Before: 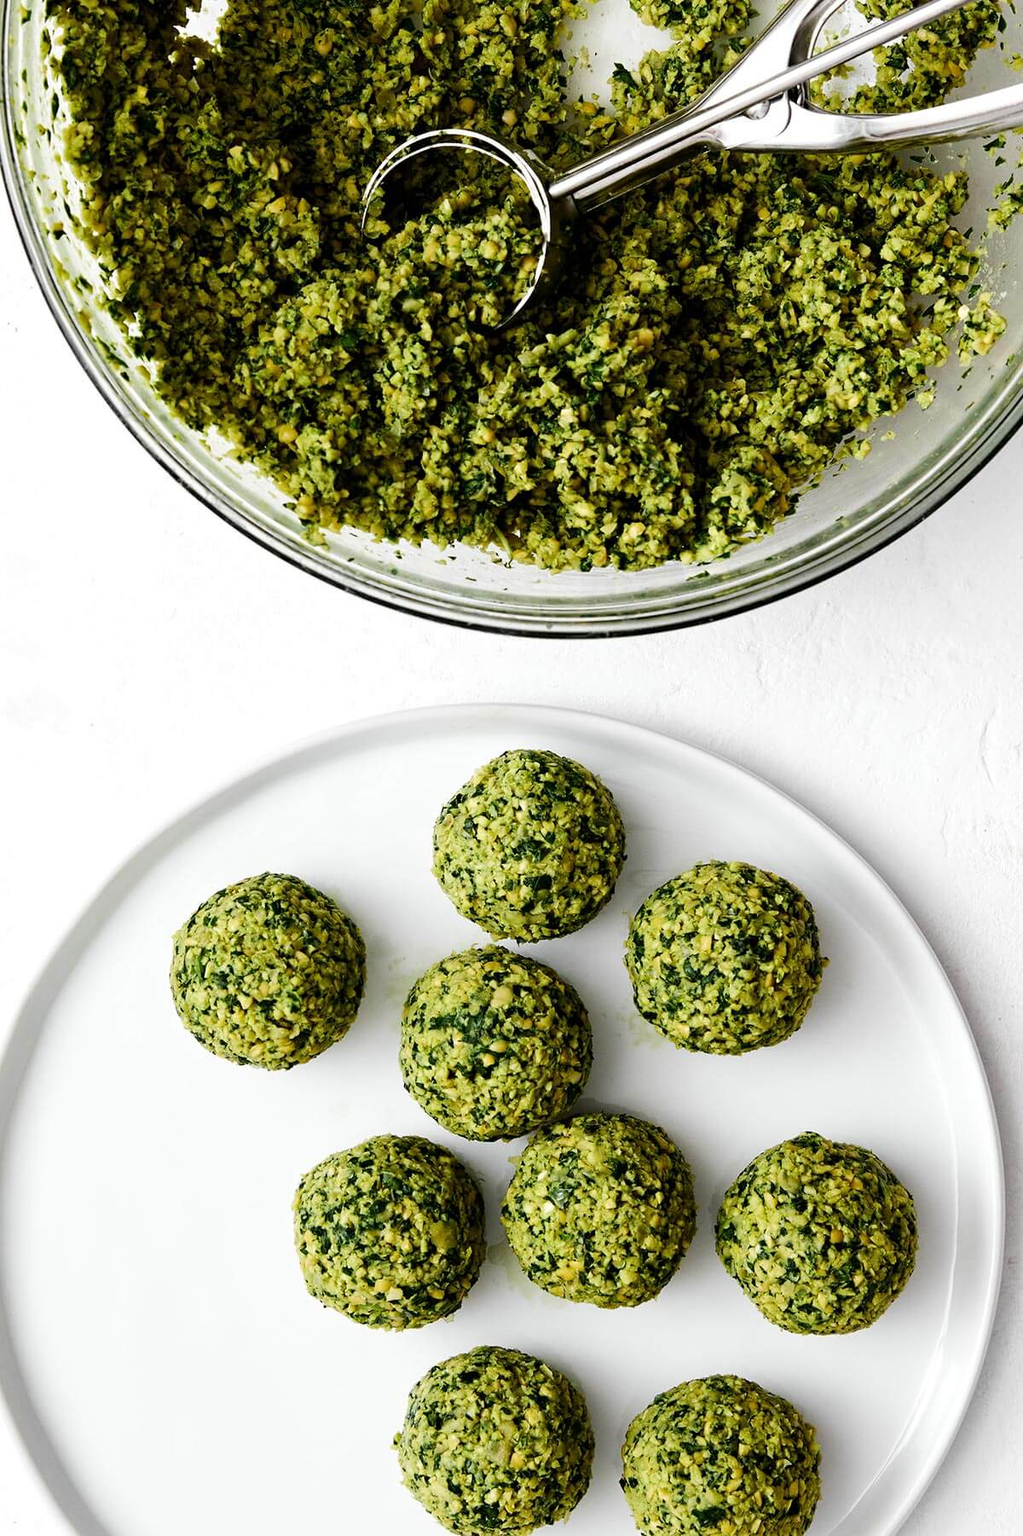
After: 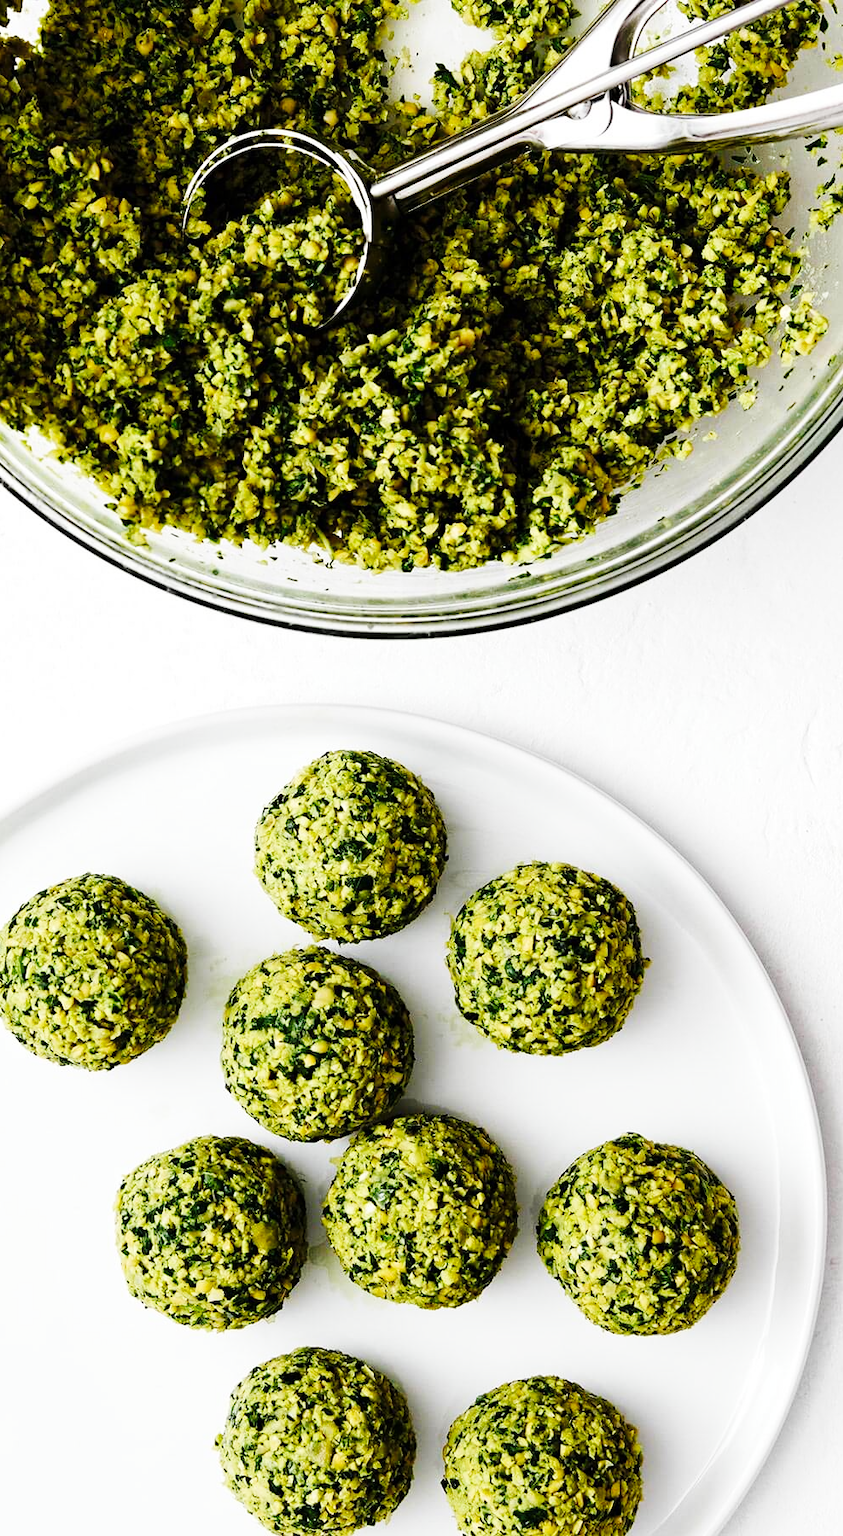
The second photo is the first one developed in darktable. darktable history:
crop: left 17.582%, bottom 0.031%
base curve: curves: ch0 [(0, 0) (0.032, 0.025) (0.121, 0.166) (0.206, 0.329) (0.605, 0.79) (1, 1)], preserve colors none
